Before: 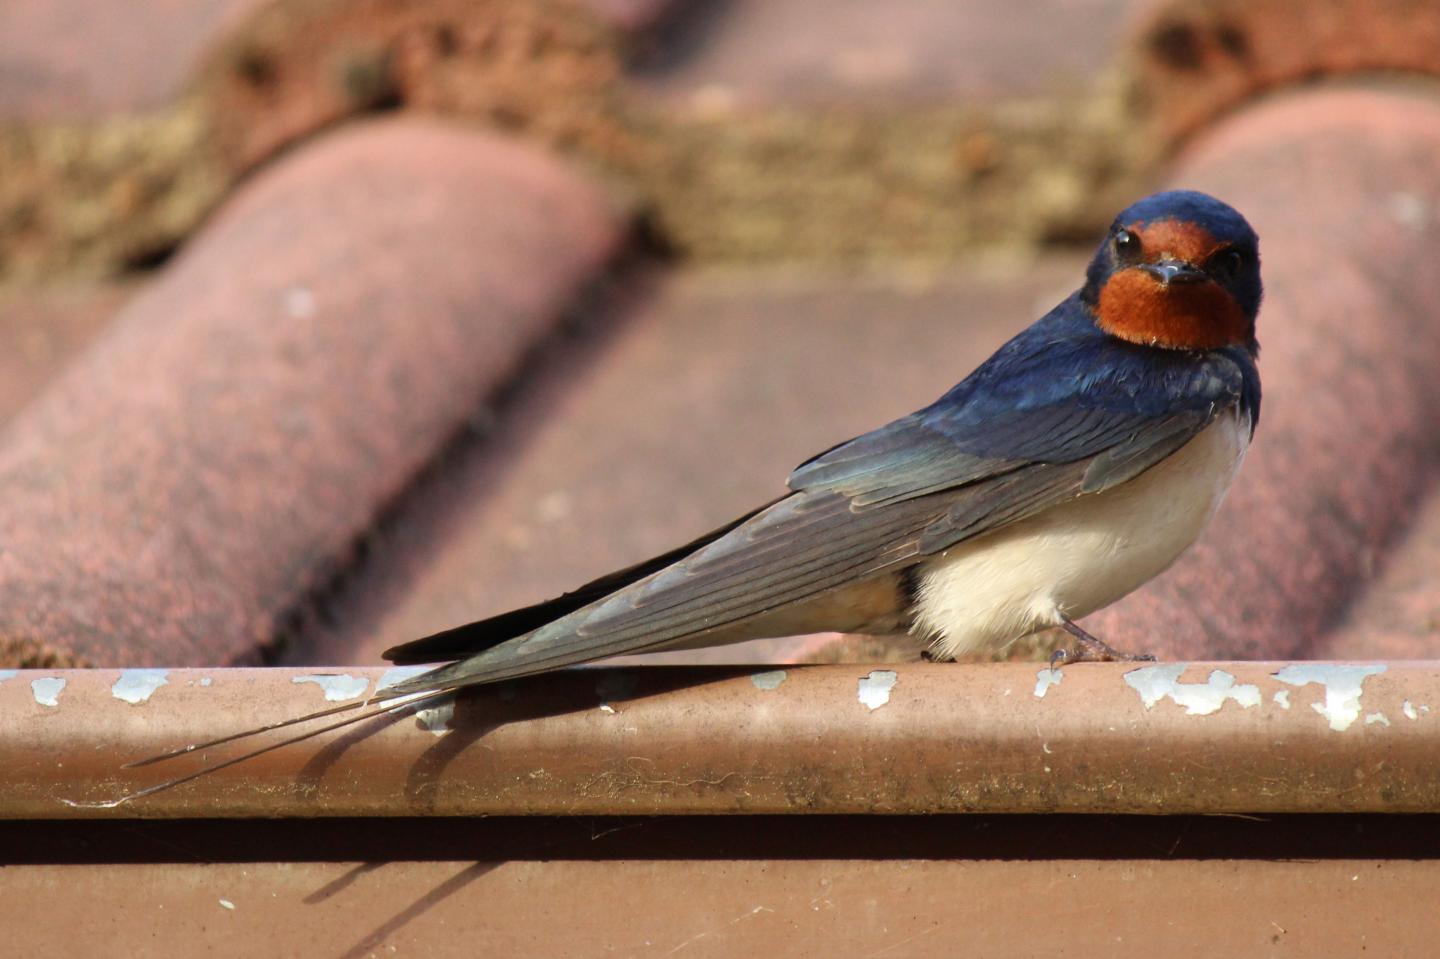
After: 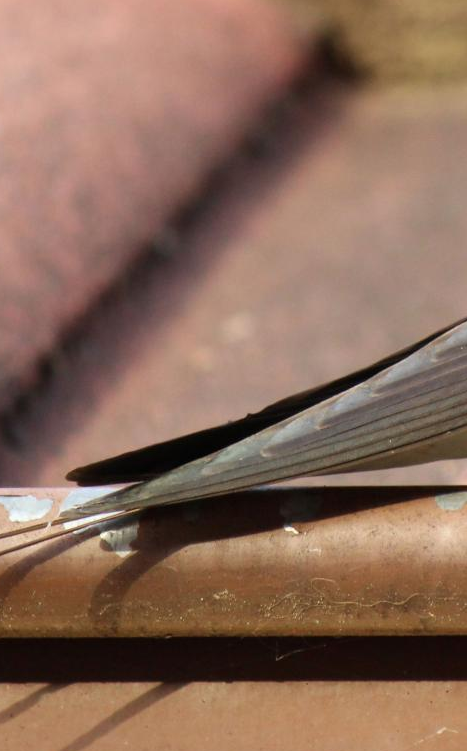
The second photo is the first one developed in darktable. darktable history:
crop and rotate: left 21.949%, top 18.666%, right 45.592%, bottom 2.978%
